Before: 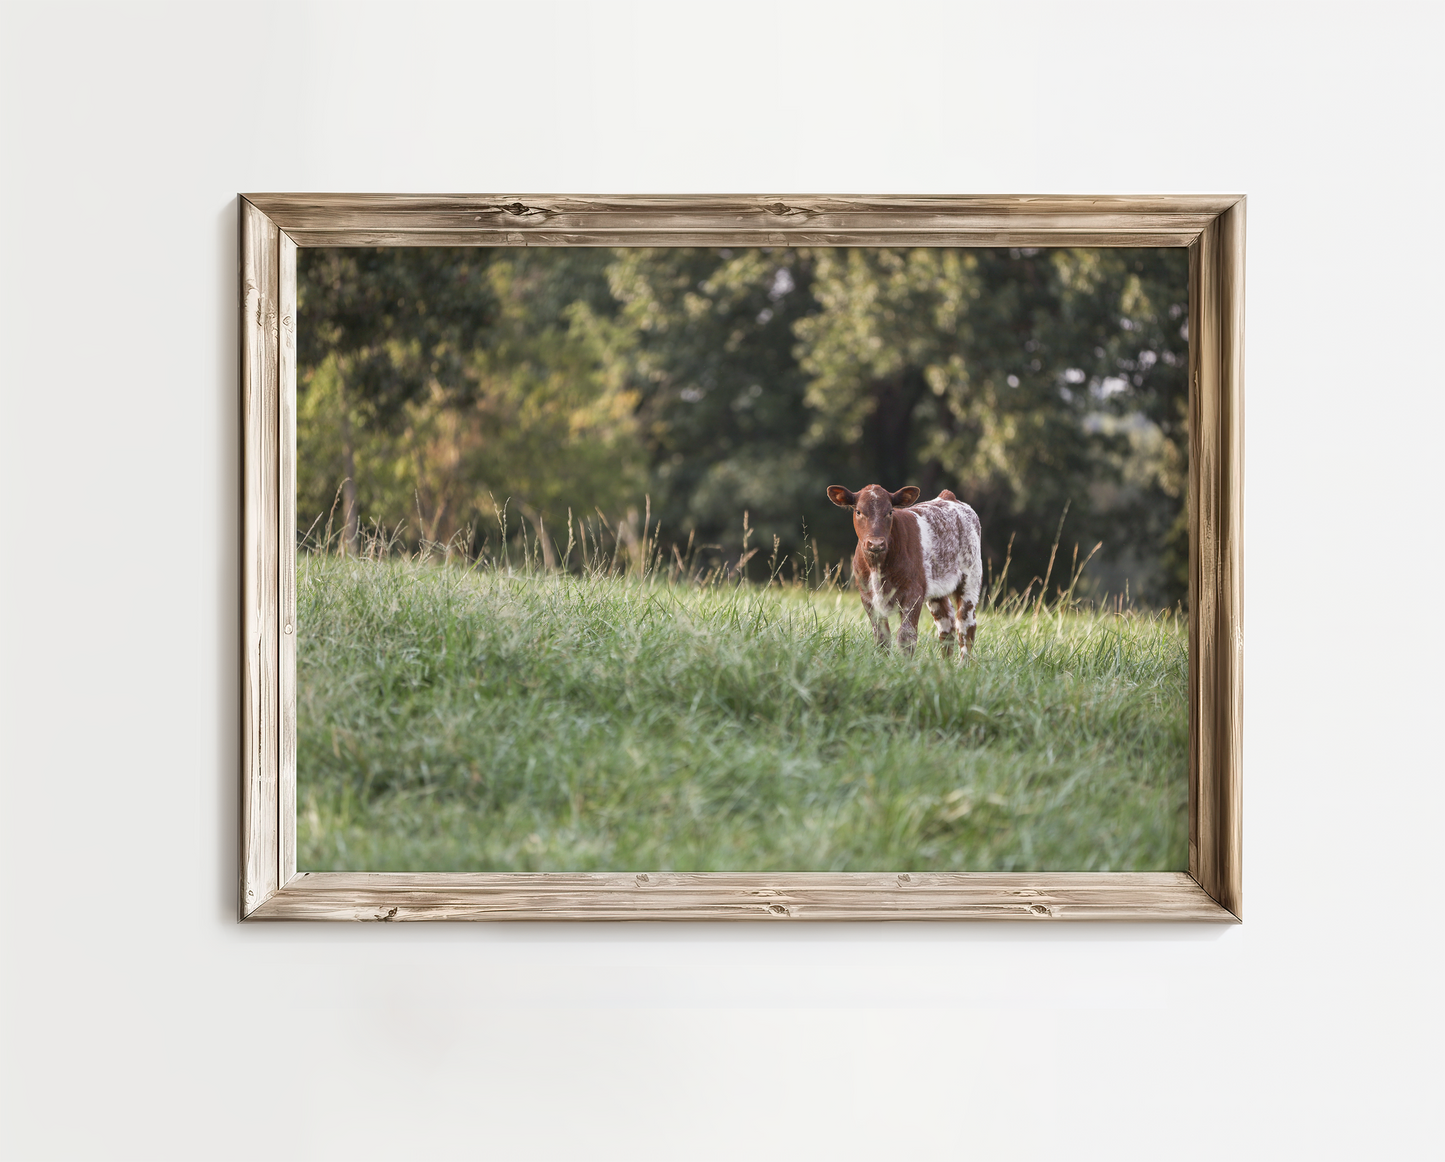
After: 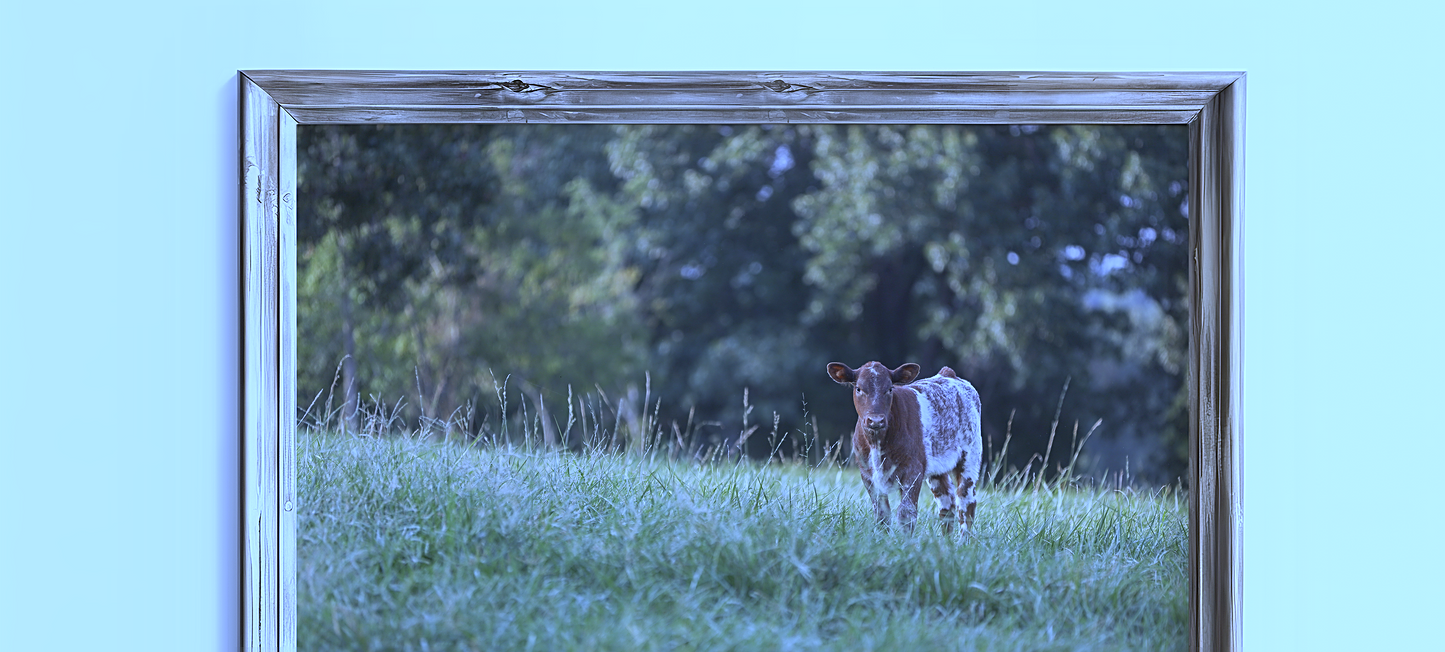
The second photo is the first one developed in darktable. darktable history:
crop and rotate: top 10.605%, bottom 33.274%
sharpen: on, module defaults
contrast equalizer: octaves 7, y [[0.6 ×6], [0.55 ×6], [0 ×6], [0 ×6], [0 ×6]], mix -0.36
white balance: red 0.766, blue 1.537
